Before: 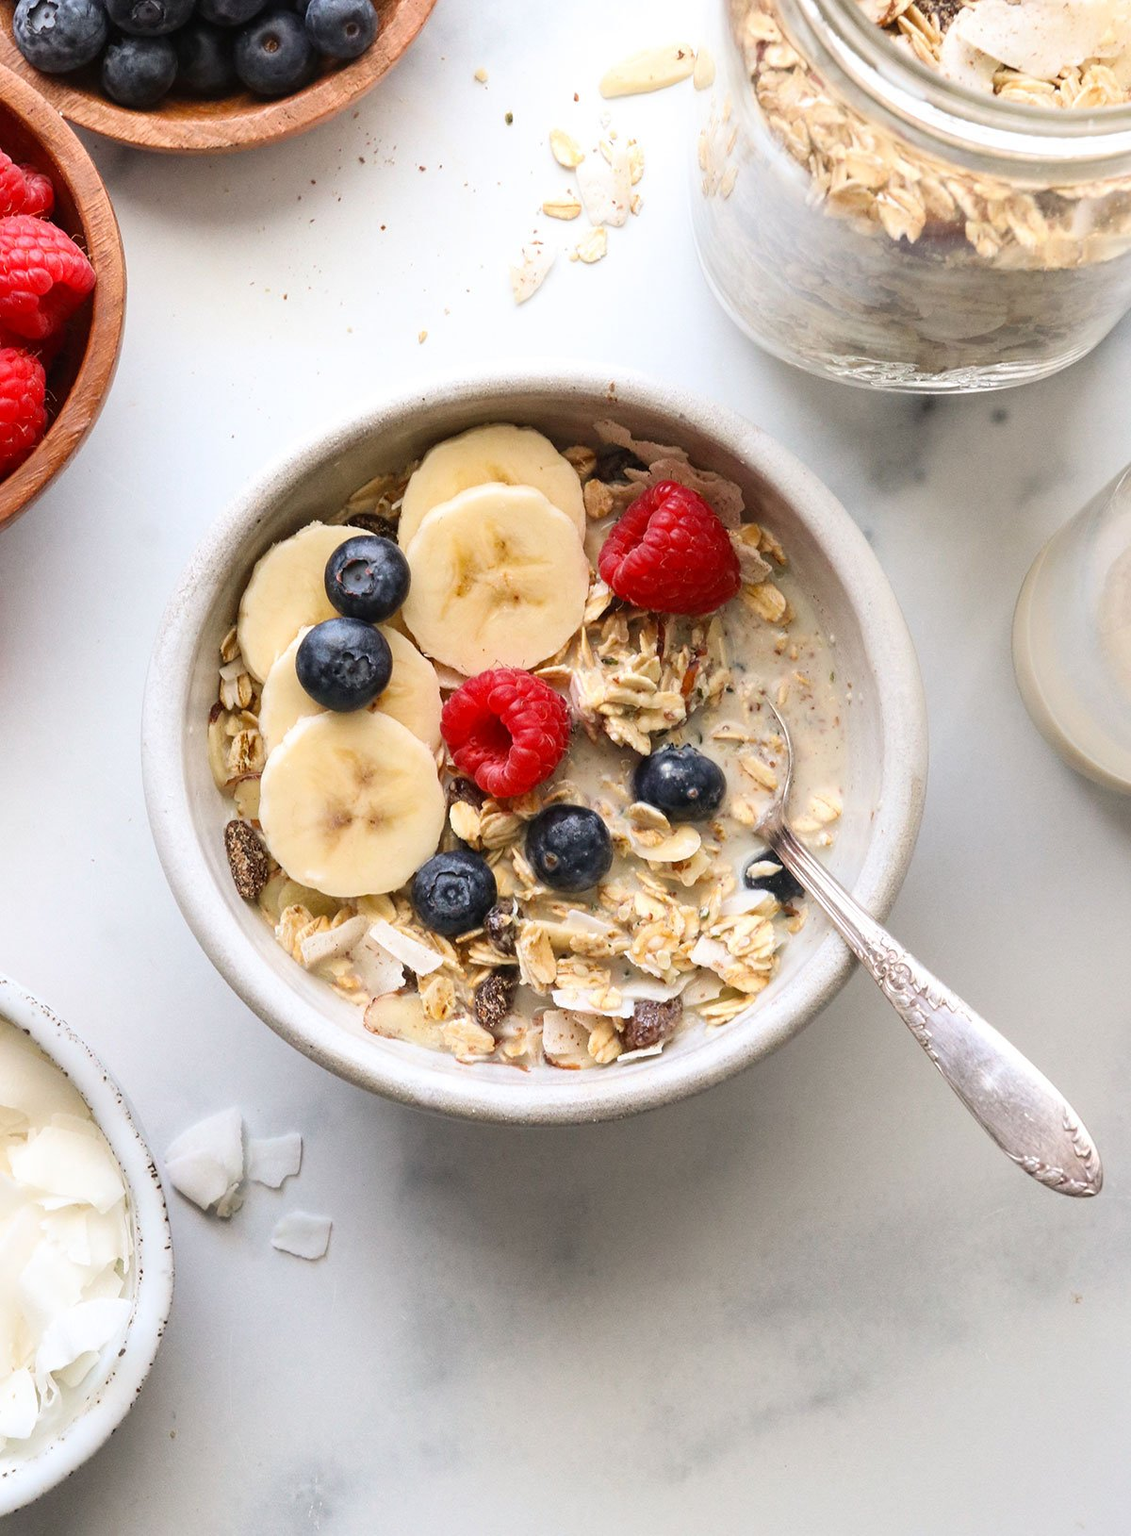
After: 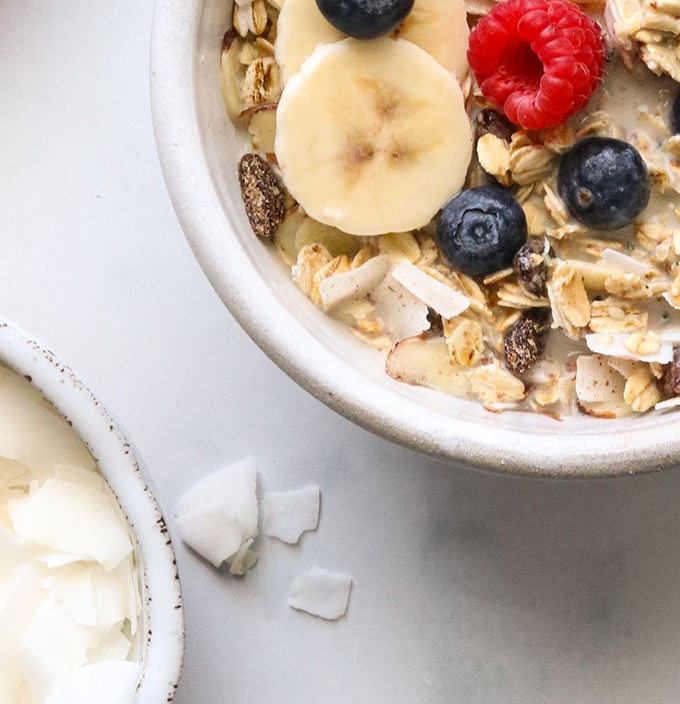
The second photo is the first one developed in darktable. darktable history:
crop: top 43.979%, right 43.331%, bottom 12.785%
